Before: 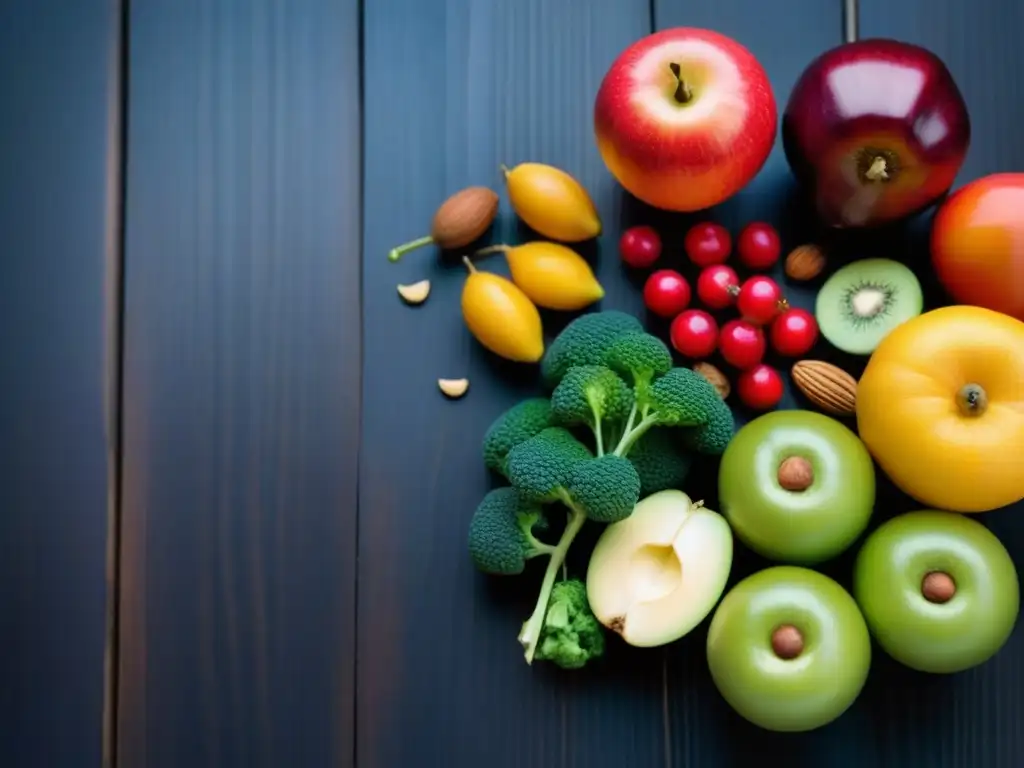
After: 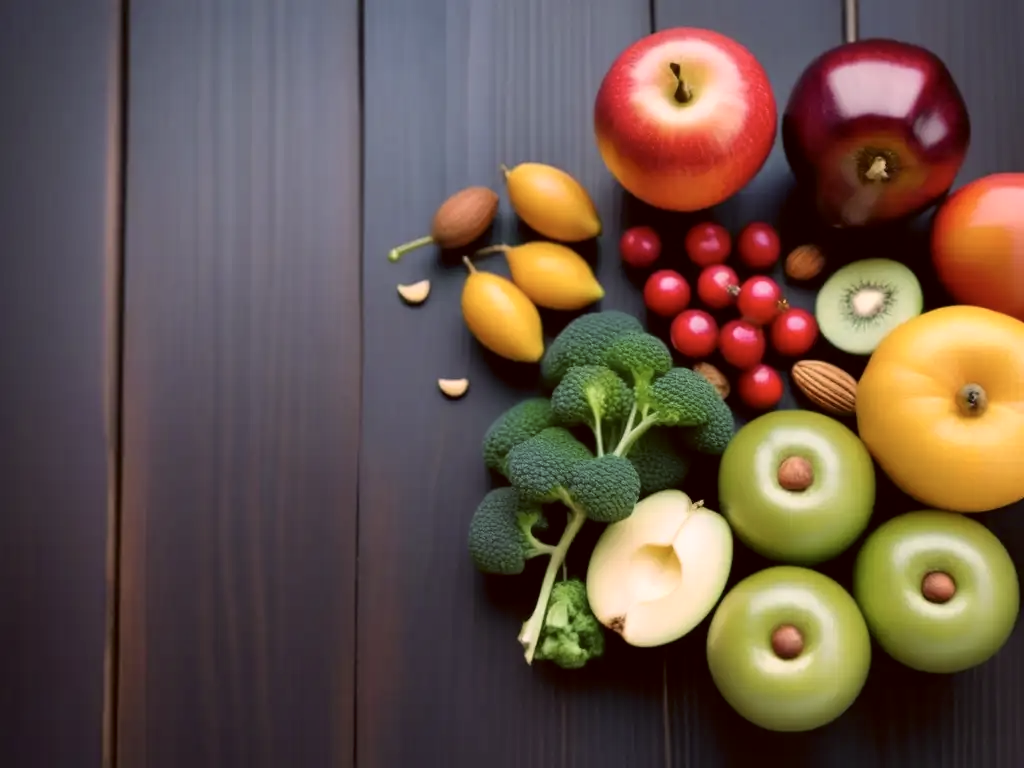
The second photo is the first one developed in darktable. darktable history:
color correction: highlights a* 10.18, highlights b* 9.69, shadows a* 8.17, shadows b* 7.92, saturation 0.781
exposure: exposure 0.077 EV, compensate highlight preservation false
